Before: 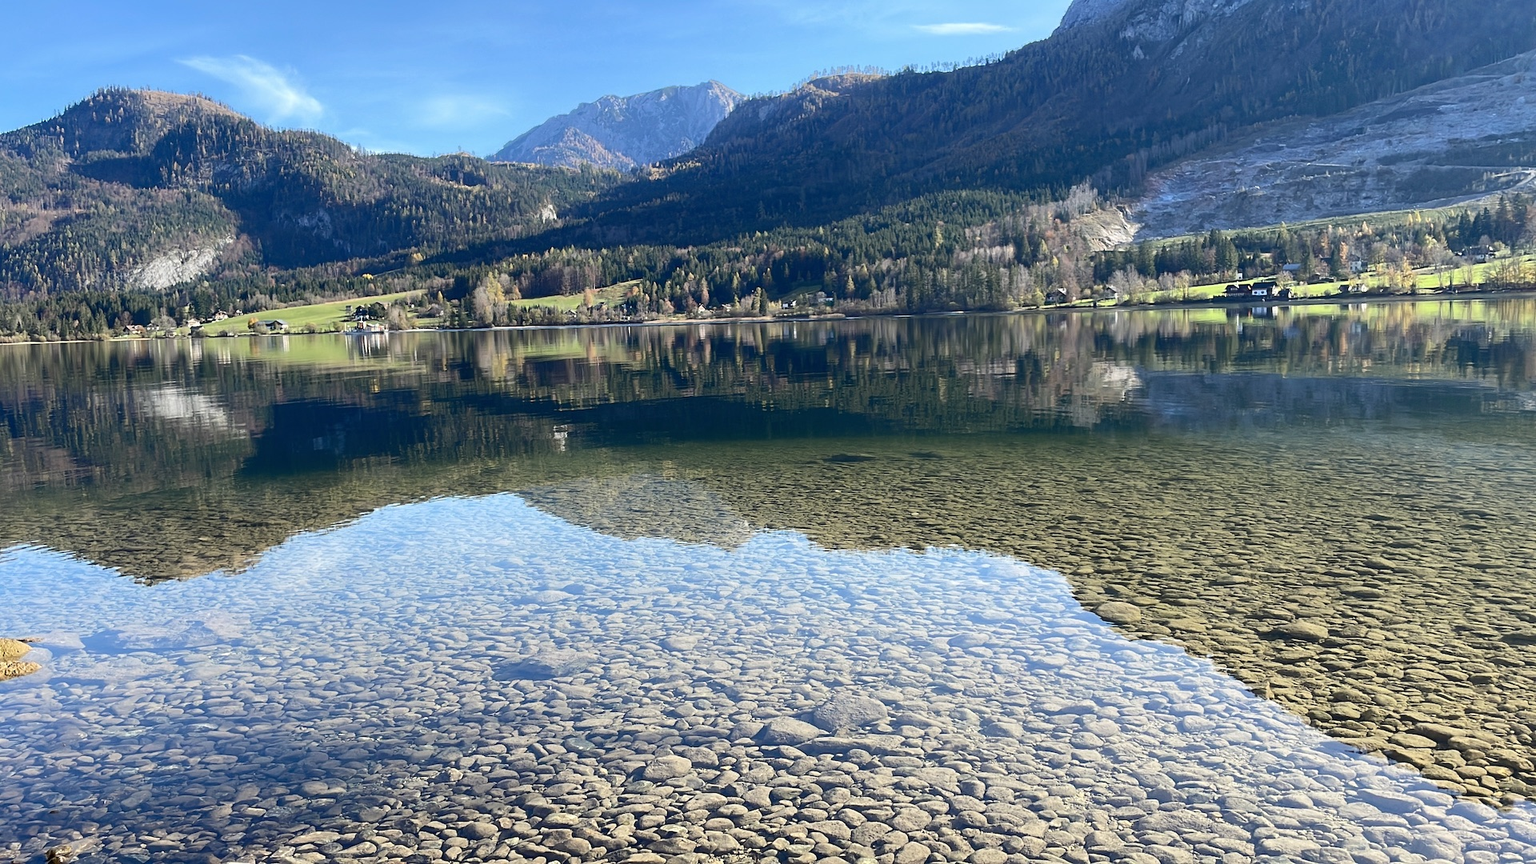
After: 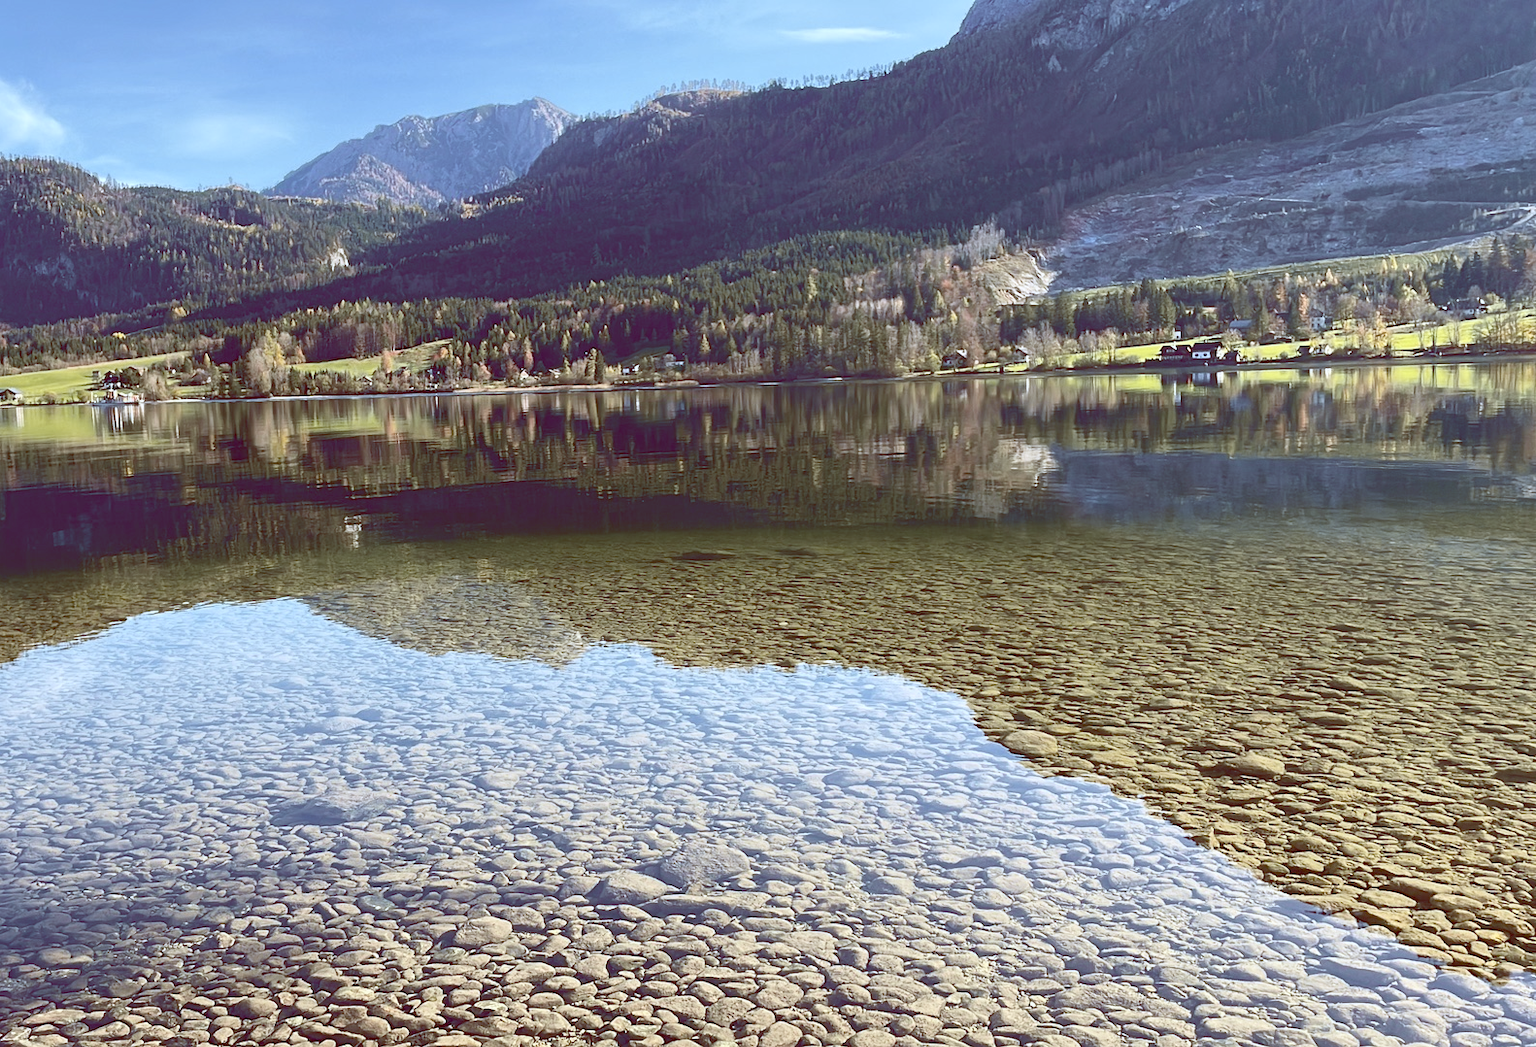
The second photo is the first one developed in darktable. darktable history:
tone equalizer: on, module defaults
crop: left 17.582%, bottom 0.031%
color balance: lift [1, 1.011, 0.999, 0.989], gamma [1.109, 1.045, 1.039, 0.955], gain [0.917, 0.936, 0.952, 1.064], contrast 2.32%, contrast fulcrum 19%, output saturation 101%
tone curve: curves: ch0 [(0, 0.024) (0.119, 0.146) (0.474, 0.464) (0.718, 0.721) (0.817, 0.839) (1, 0.998)]; ch1 [(0, 0) (0.377, 0.416) (0.439, 0.451) (0.477, 0.477) (0.501, 0.497) (0.538, 0.544) (0.58, 0.602) (0.664, 0.676) (0.783, 0.804) (1, 1)]; ch2 [(0, 0) (0.38, 0.405) (0.463, 0.456) (0.498, 0.497) (0.524, 0.535) (0.578, 0.576) (0.648, 0.665) (1, 1)], color space Lab, independent channels, preserve colors none
